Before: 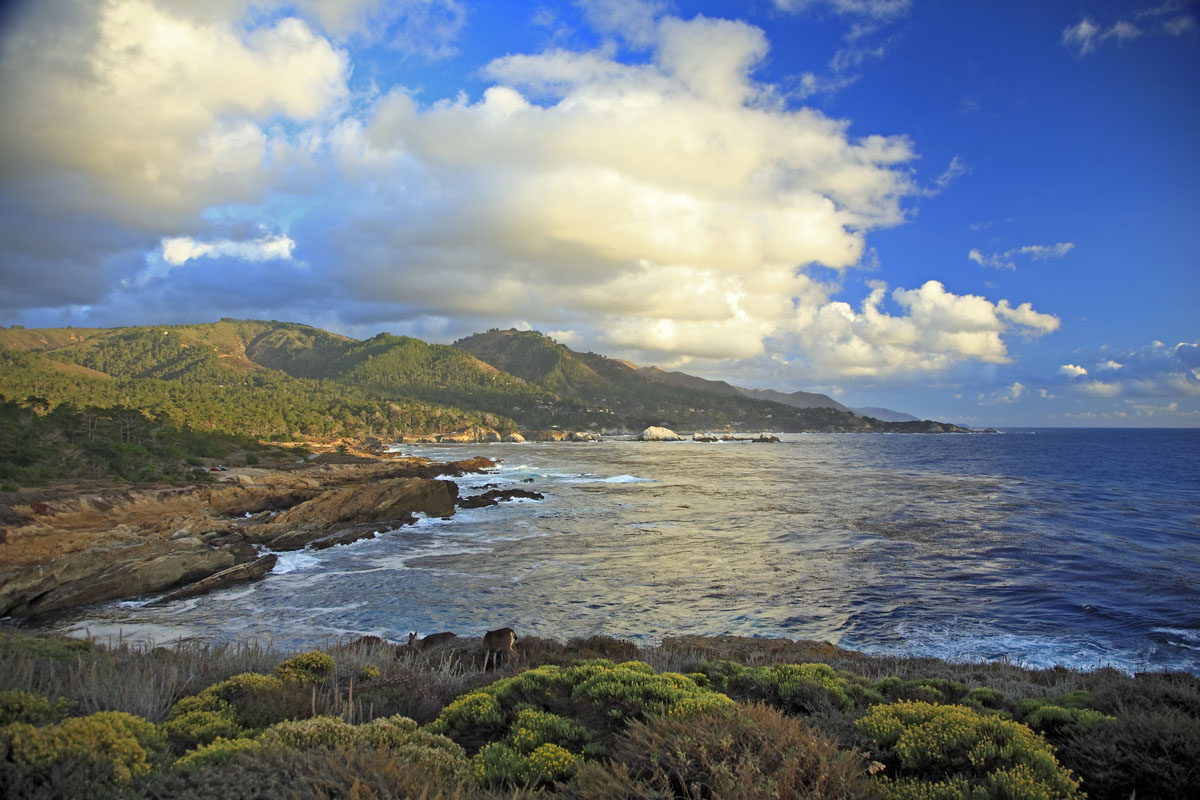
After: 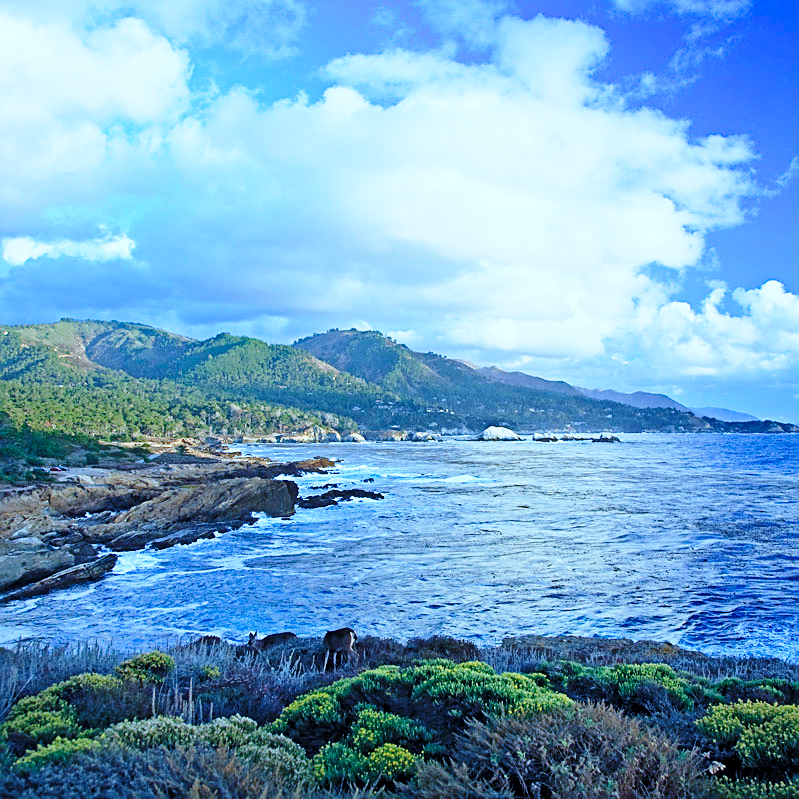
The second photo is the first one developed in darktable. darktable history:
sharpen: on, module defaults
crop and rotate: left 13.409%, right 19.924%
base curve: curves: ch0 [(0, 0) (0.028, 0.03) (0.121, 0.232) (0.46, 0.748) (0.859, 0.968) (1, 1)], preserve colors none
white balance: red 0.766, blue 1.537
